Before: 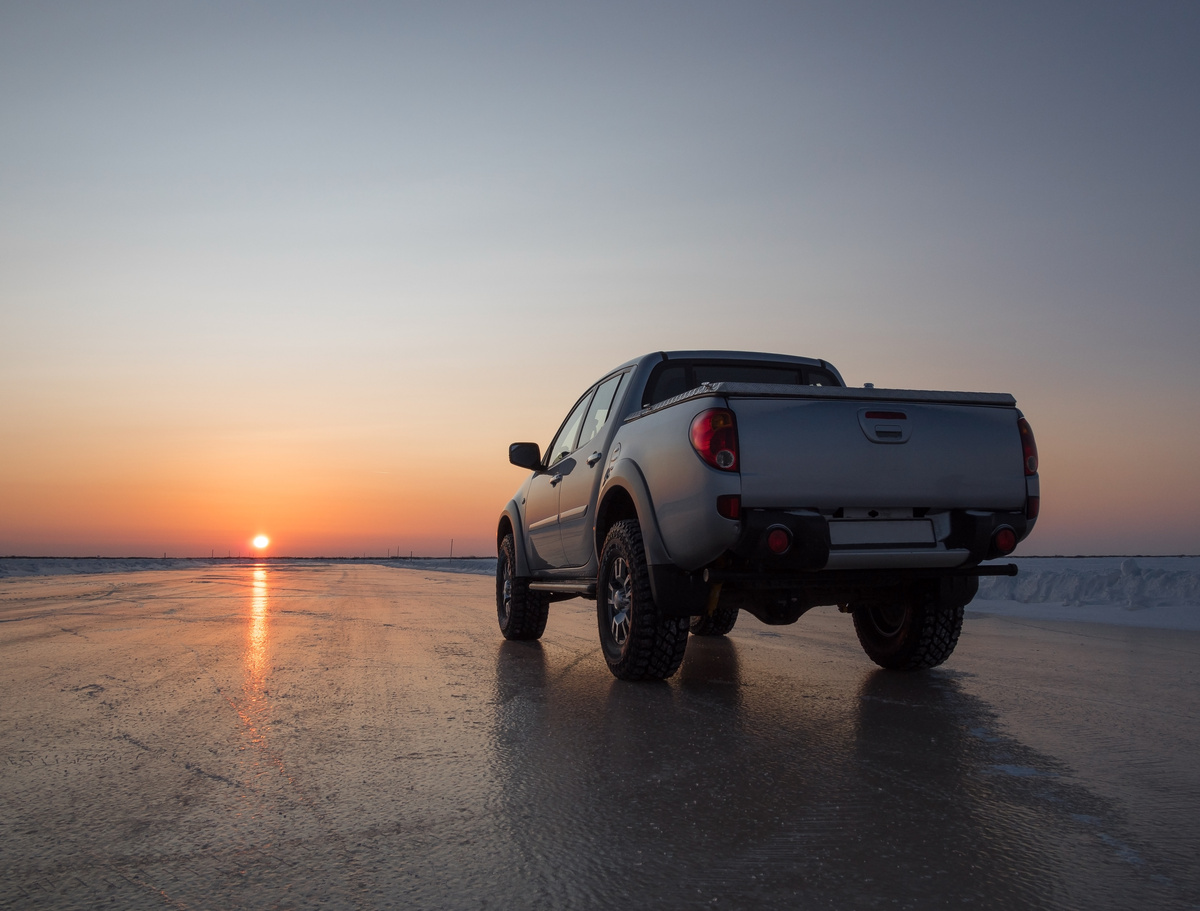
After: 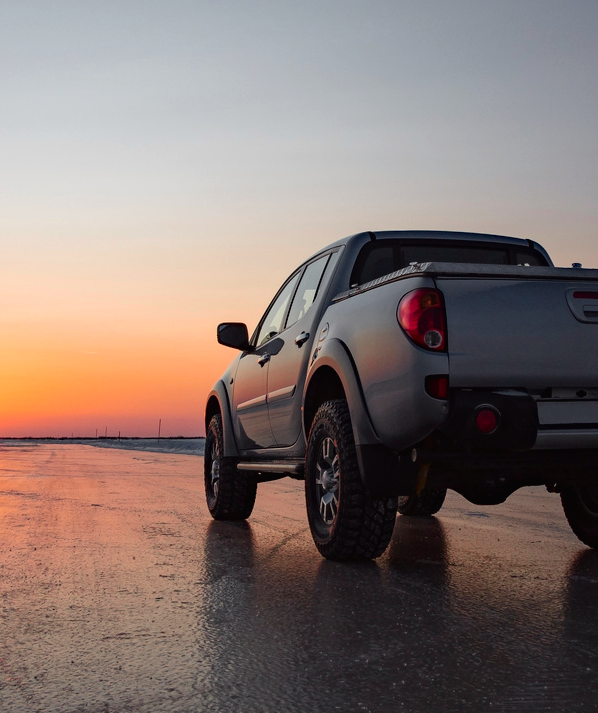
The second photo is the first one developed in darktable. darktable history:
crop and rotate: angle 0.02°, left 24.388%, top 13.204%, right 25.676%, bottom 8.429%
haze removal: strength 0.286, distance 0.248, compatibility mode true, adaptive false
tone equalizer: on, module defaults
exposure: exposure 0.179 EV, compensate exposure bias true, compensate highlight preservation false
tone curve: curves: ch0 [(0, 0.013) (0.036, 0.035) (0.274, 0.288) (0.504, 0.536) (0.844, 0.84) (1, 0.97)]; ch1 [(0, 0) (0.389, 0.403) (0.462, 0.48) (0.499, 0.5) (0.524, 0.529) (0.567, 0.603) (0.626, 0.651) (0.749, 0.781) (1, 1)]; ch2 [(0, 0) (0.464, 0.478) (0.5, 0.501) (0.533, 0.539) (0.599, 0.6) (0.704, 0.732) (1, 1)], color space Lab, independent channels, preserve colors none
